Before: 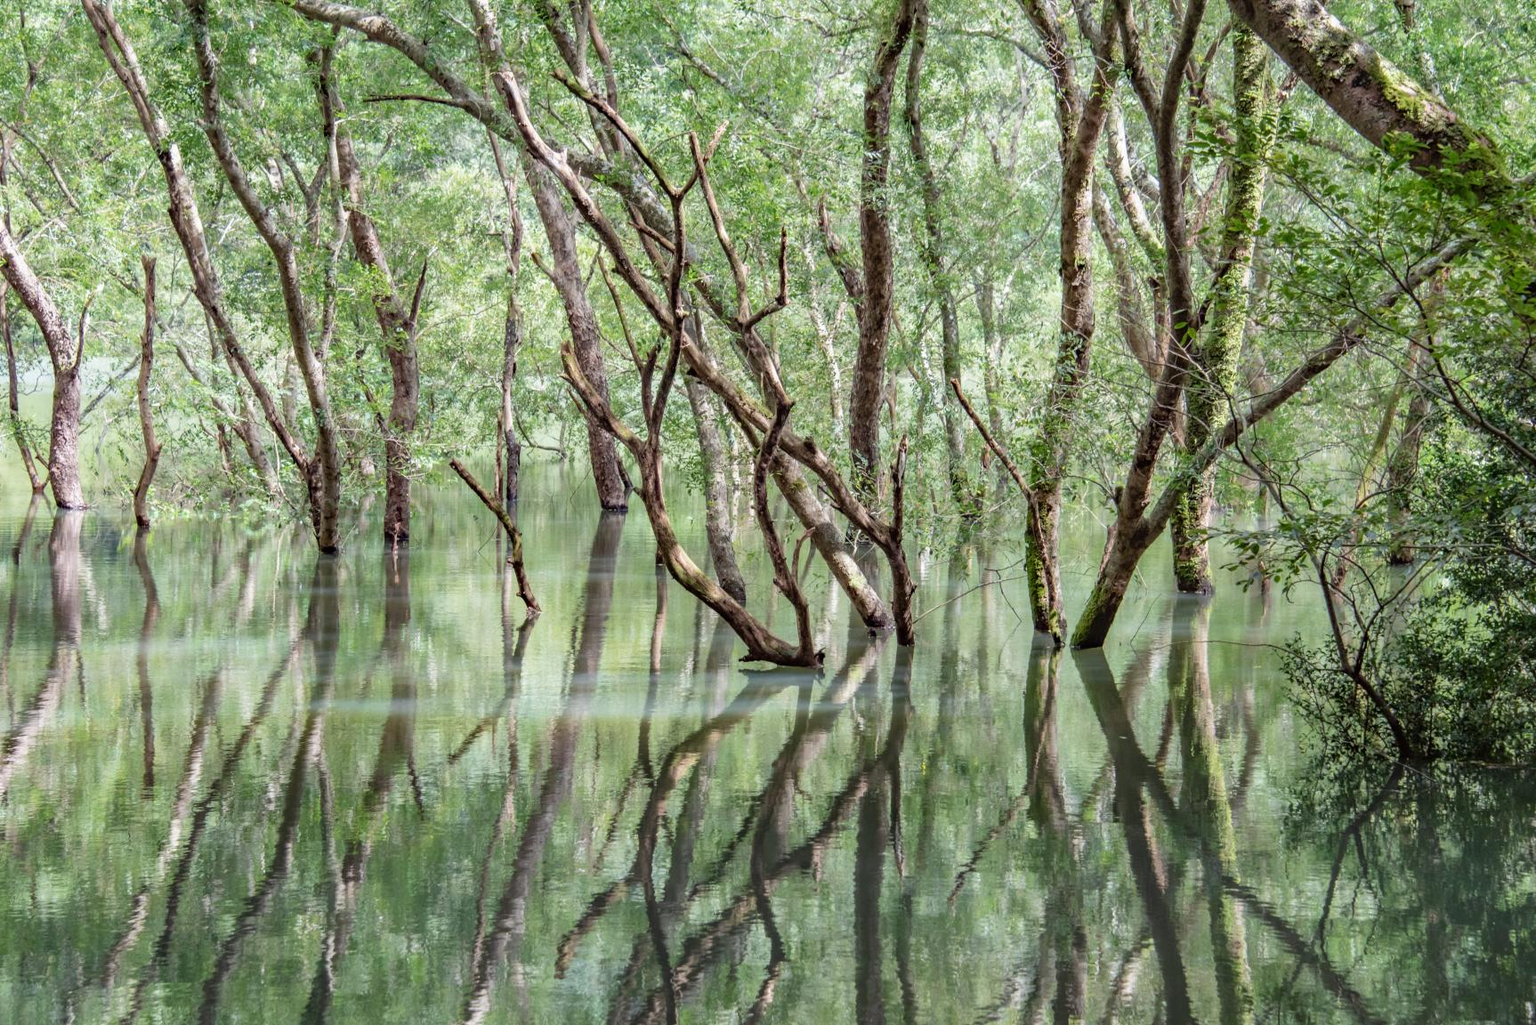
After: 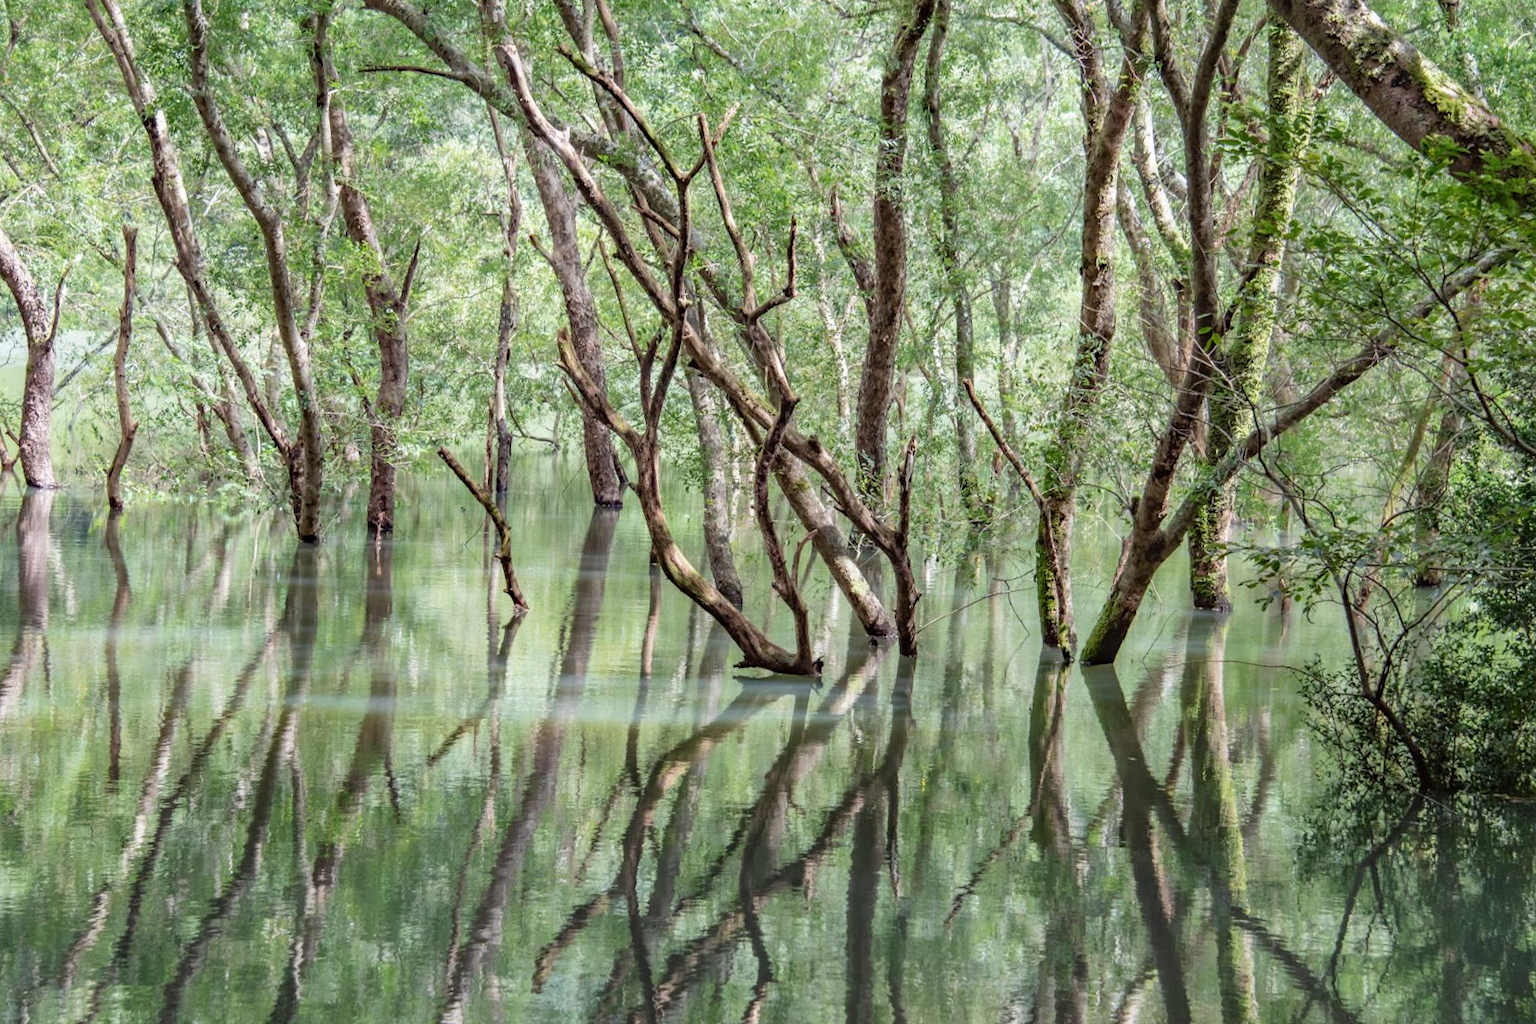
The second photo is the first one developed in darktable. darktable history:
crop and rotate: angle -1.69°
tone equalizer: on, module defaults
